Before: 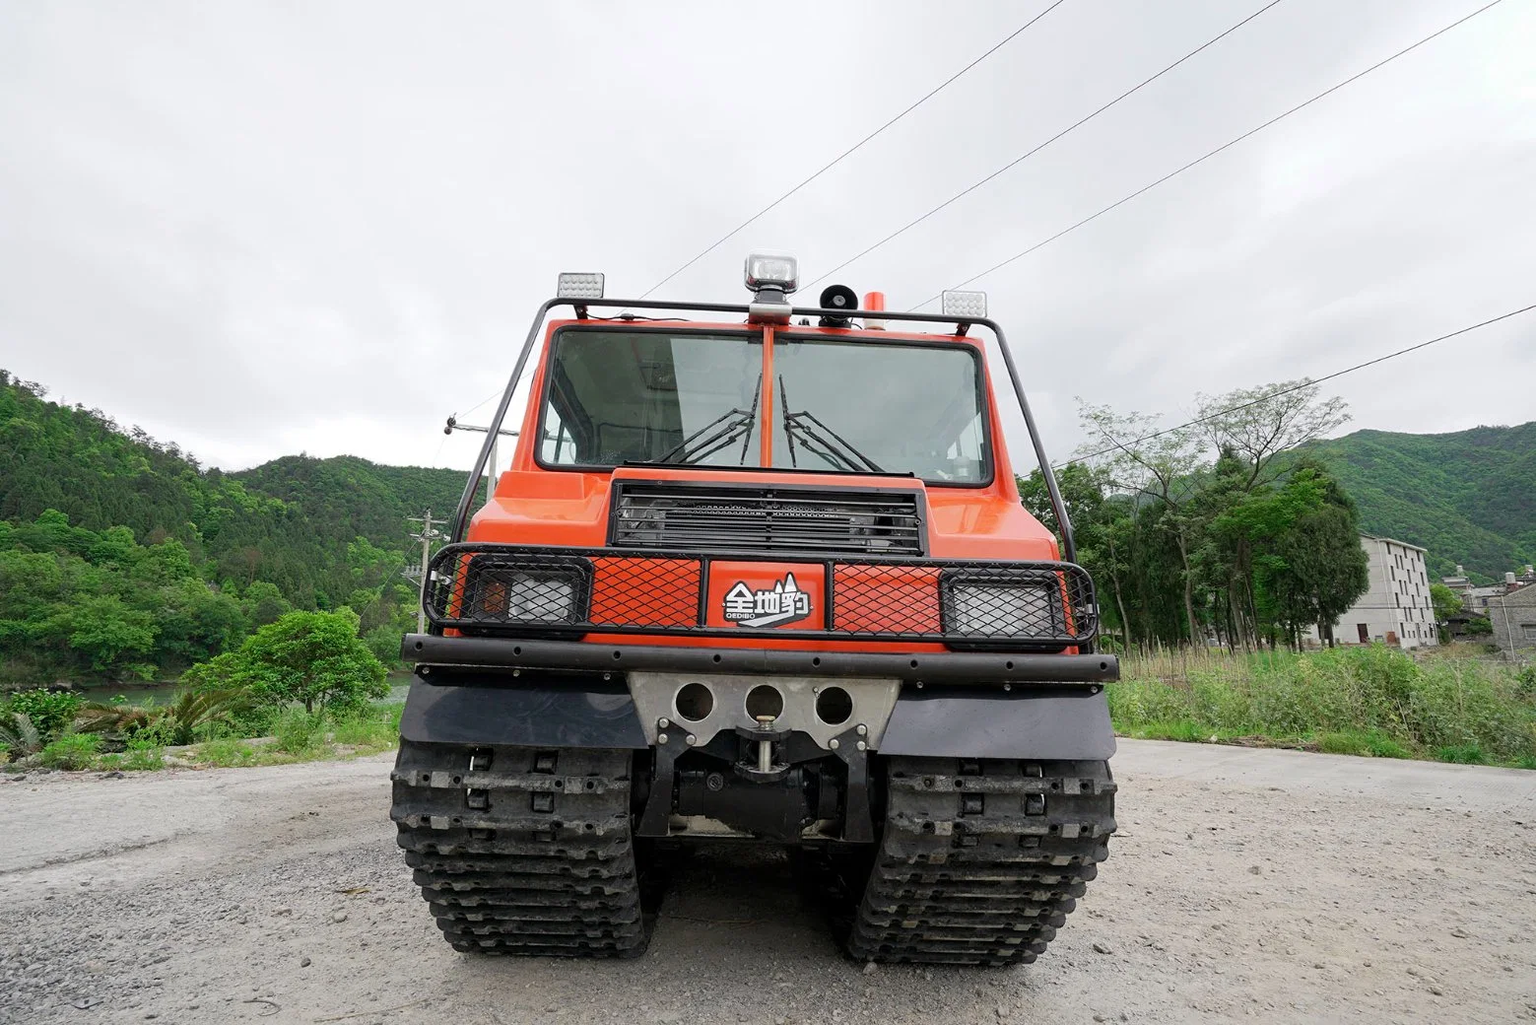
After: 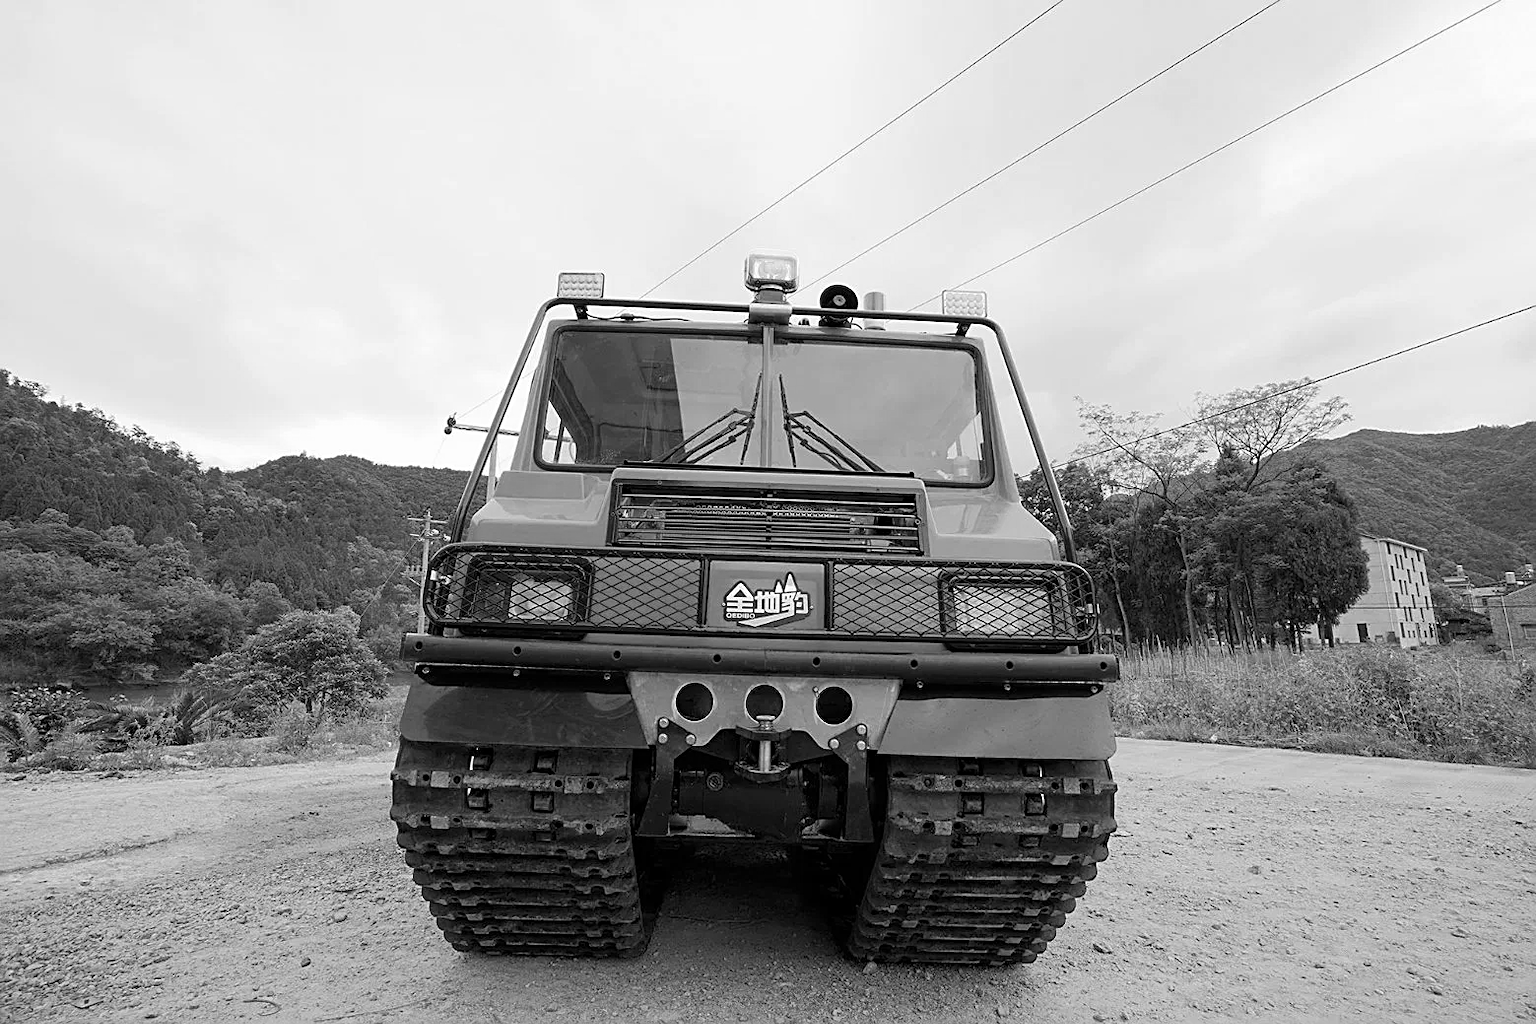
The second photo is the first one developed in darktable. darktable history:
color correction: highlights a* -5.94, highlights b* 11.19
monochrome: a -6.99, b 35.61, size 1.4
sharpen: on, module defaults
